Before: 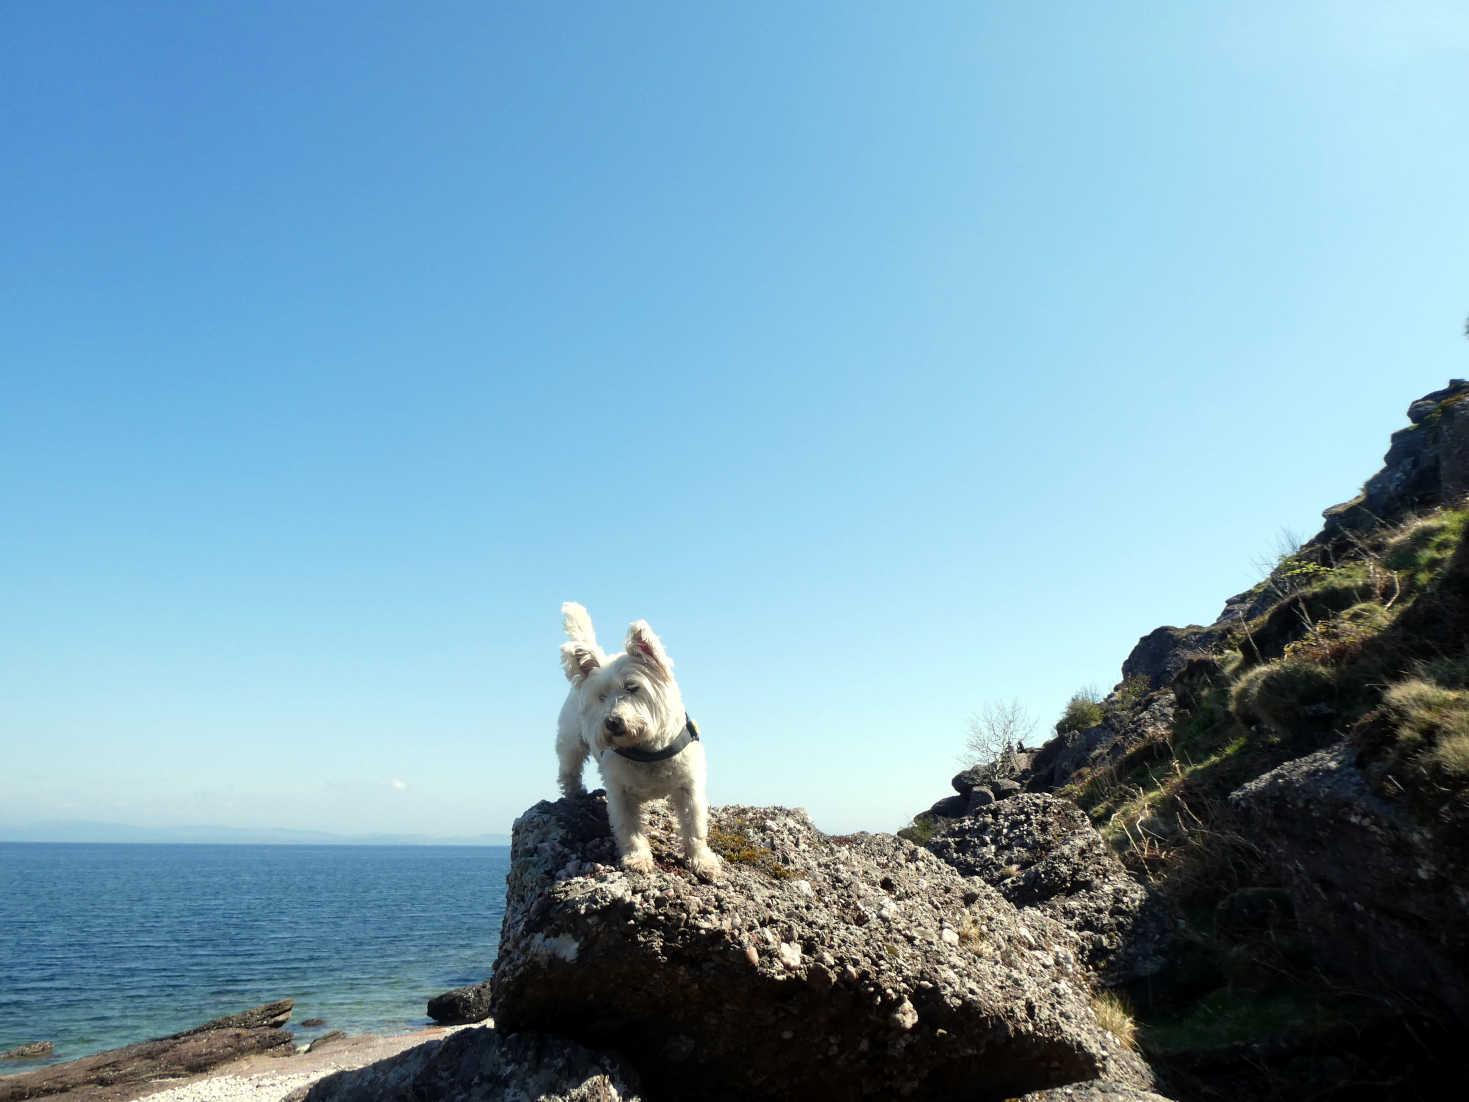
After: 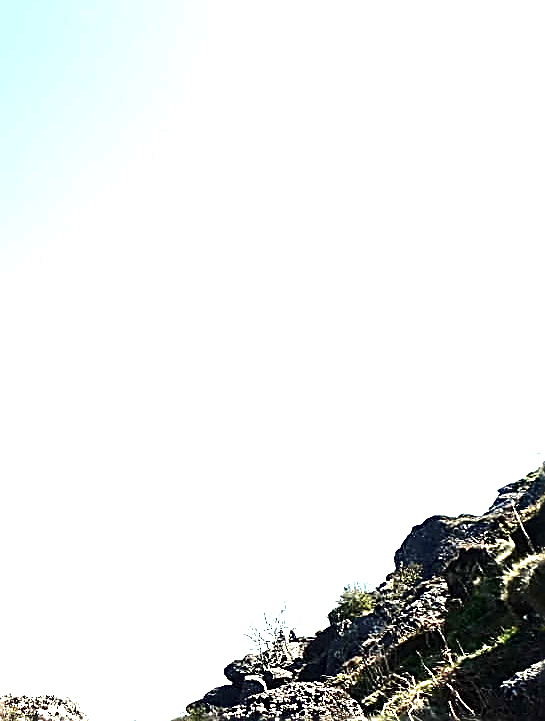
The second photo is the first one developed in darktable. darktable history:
tone curve: curves: ch0 [(0, 0) (0.003, 0.019) (0.011, 0.022) (0.025, 0.027) (0.044, 0.037) (0.069, 0.049) (0.1, 0.066) (0.136, 0.091) (0.177, 0.125) (0.224, 0.159) (0.277, 0.206) (0.335, 0.266) (0.399, 0.332) (0.468, 0.411) (0.543, 0.492) (0.623, 0.577) (0.709, 0.668) (0.801, 0.767) (0.898, 0.869) (1, 1)], color space Lab, independent channels, preserve colors none
exposure: exposure 1.996 EV, compensate exposure bias true, compensate highlight preservation false
crop and rotate: left 49.581%, top 10.083%, right 13.28%, bottom 24.488%
tone equalizer: -8 EV -0.76 EV, -7 EV -0.728 EV, -6 EV -0.569 EV, -5 EV -0.414 EV, -3 EV 0.394 EV, -2 EV 0.6 EV, -1 EV 0.687 EV, +0 EV 0.728 EV, edges refinement/feathering 500, mask exposure compensation -1.57 EV, preserve details no
sharpen: amount 1.855
